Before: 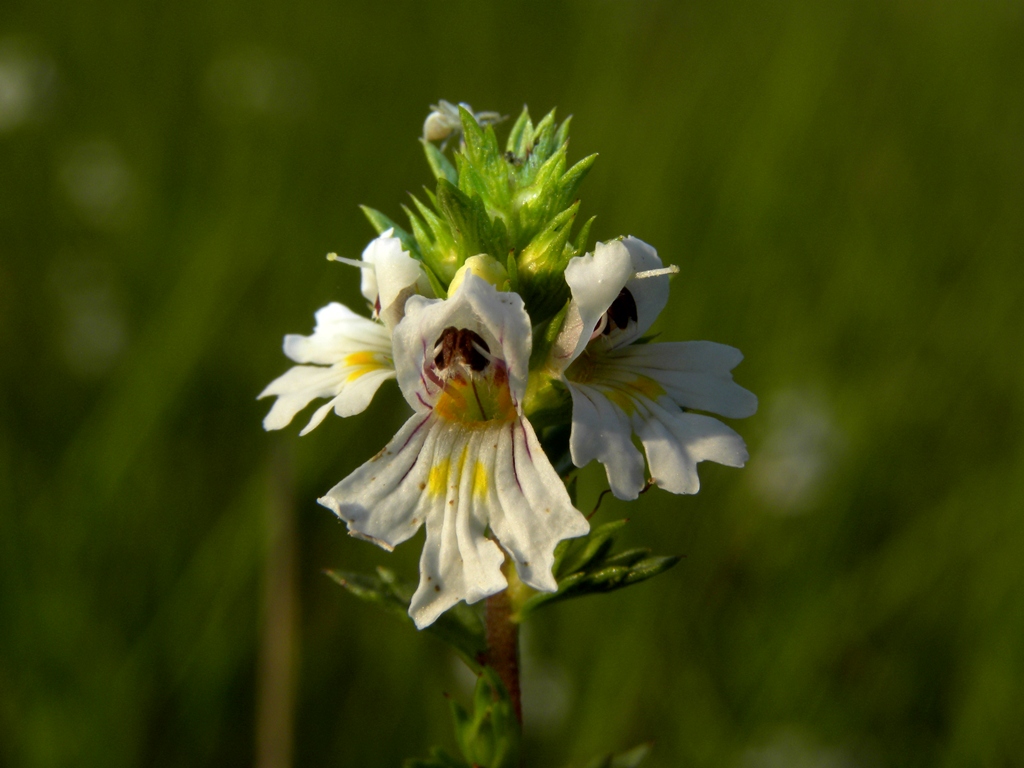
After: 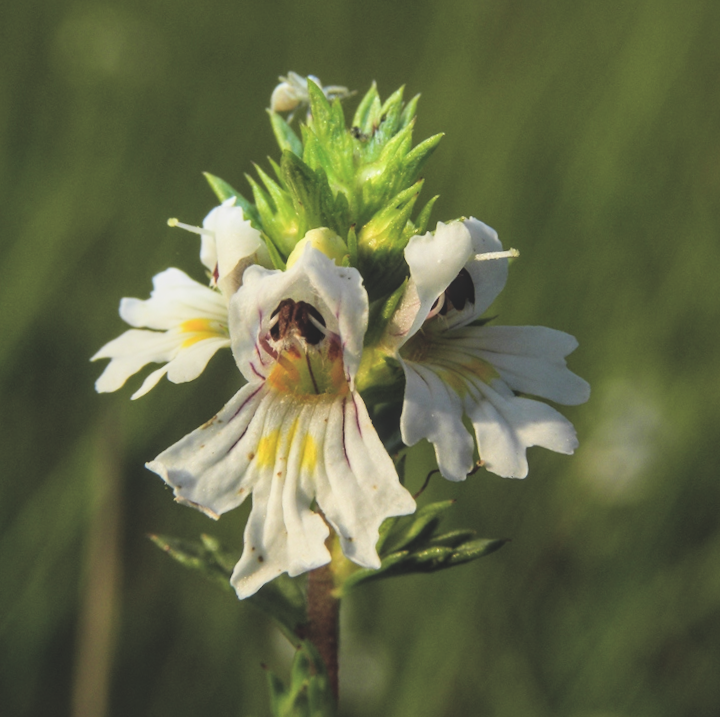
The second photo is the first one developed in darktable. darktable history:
exposure: black level correction -0.026, exposure -0.121 EV, compensate exposure bias true, compensate highlight preservation false
crop and rotate: angle -3.04°, left 13.942%, top 0.041%, right 10.767%, bottom 0.043%
local contrast: on, module defaults
filmic rgb: middle gray luminance 29%, black relative exposure -10.31 EV, white relative exposure 5.47 EV, threshold 3.05 EV, structure ↔ texture 99.15%, target black luminance 0%, hardness 3.95, latitude 2.56%, contrast 1.131, highlights saturation mix 5.81%, shadows ↔ highlights balance 15.12%, enable highlight reconstruction true
